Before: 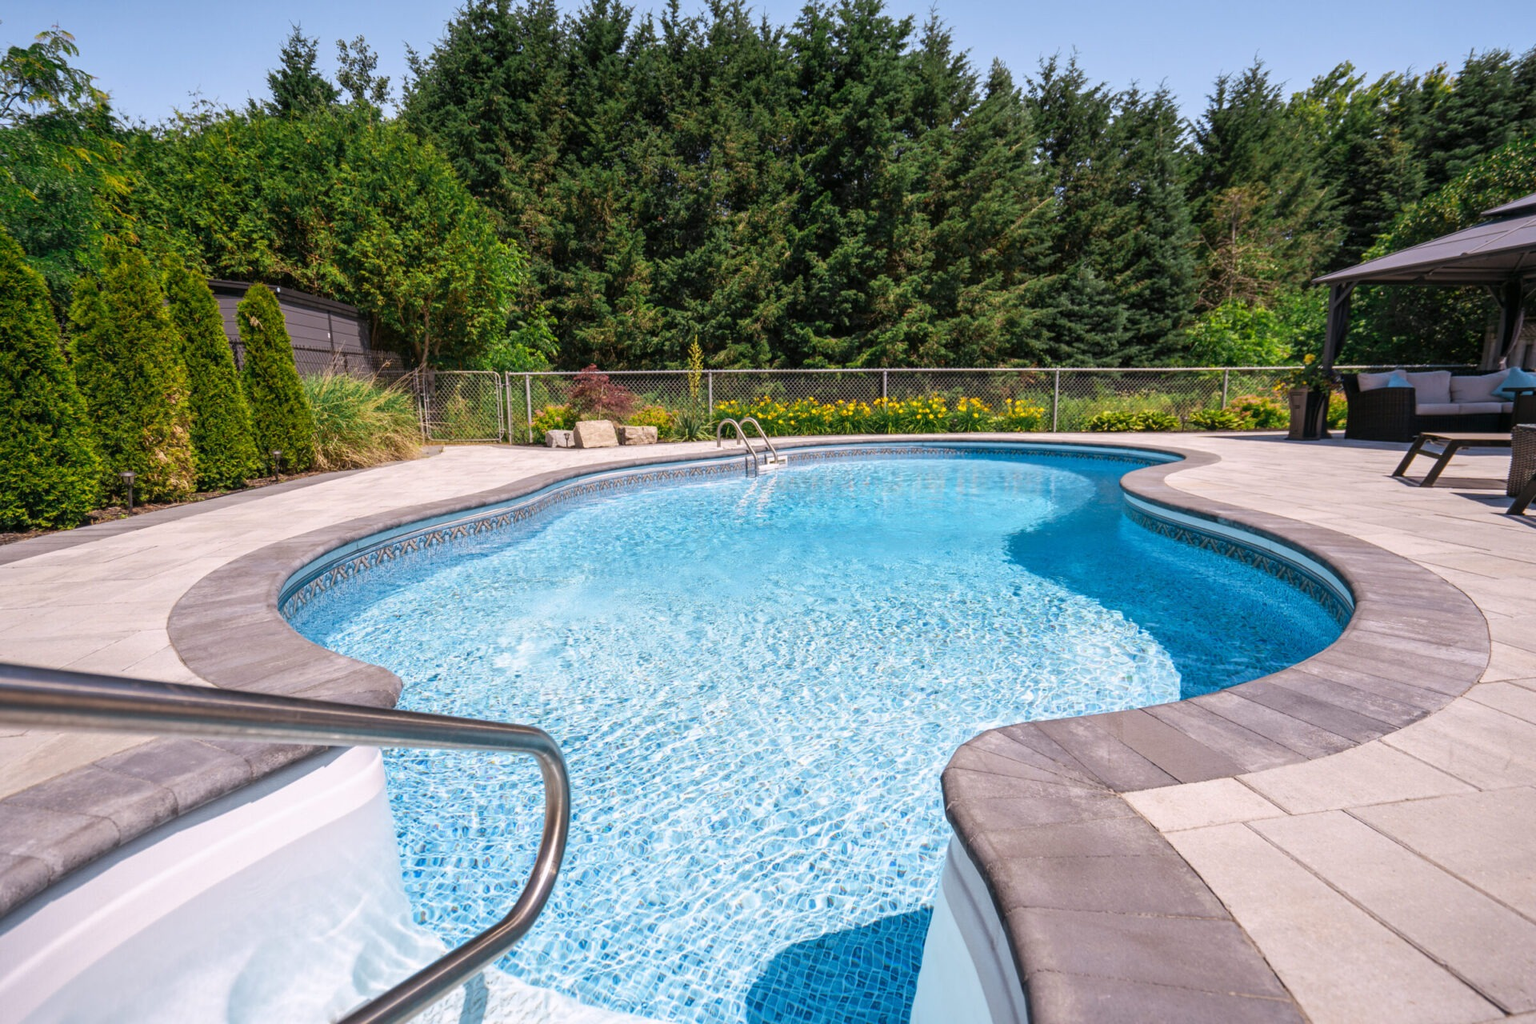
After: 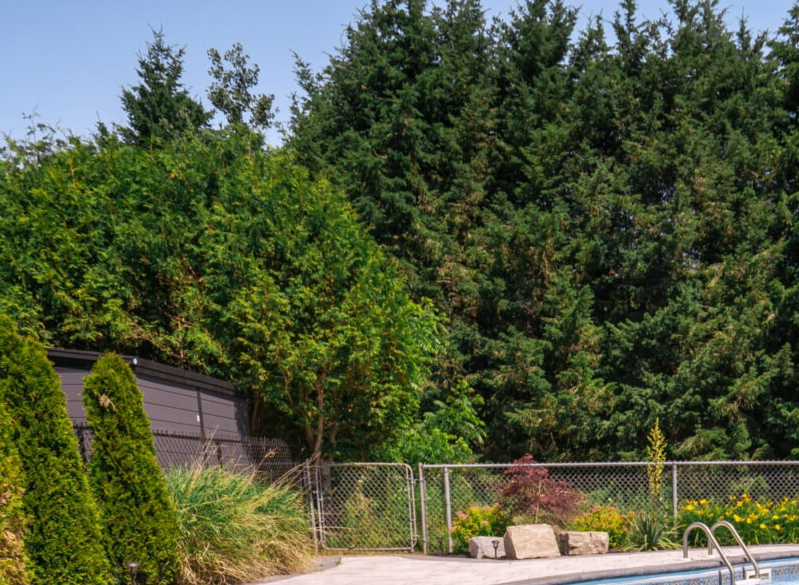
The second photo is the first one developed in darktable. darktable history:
crop and rotate: left 11.115%, top 0.087%, right 47.266%, bottom 54.139%
